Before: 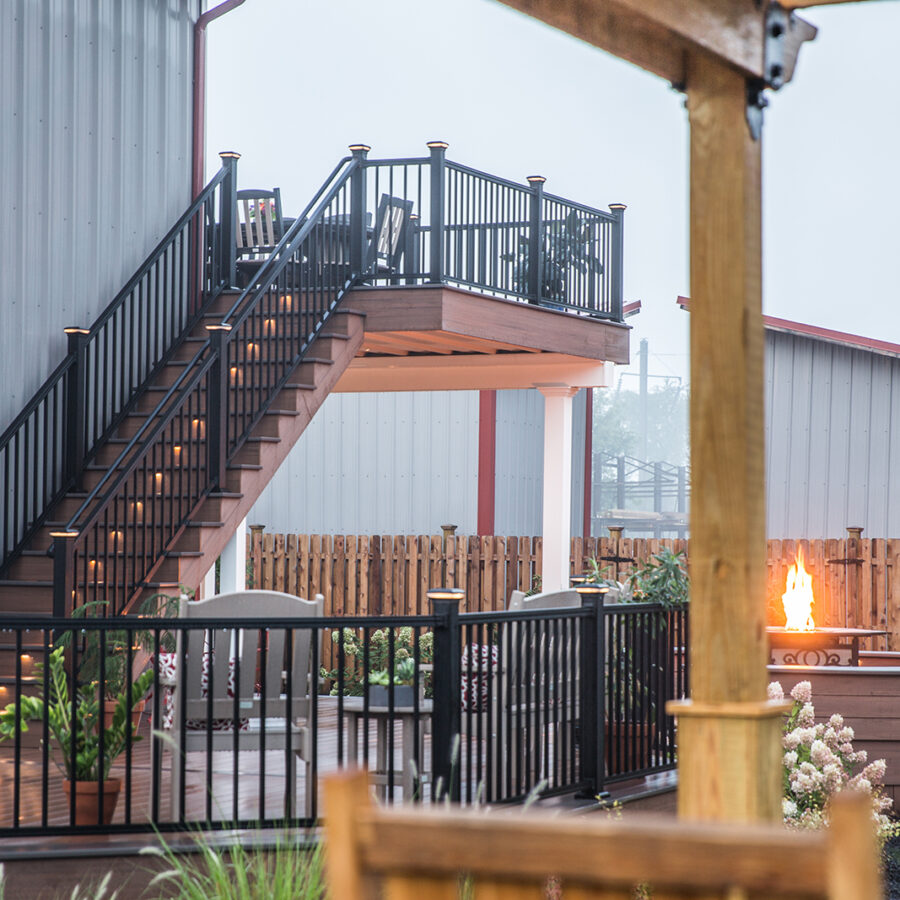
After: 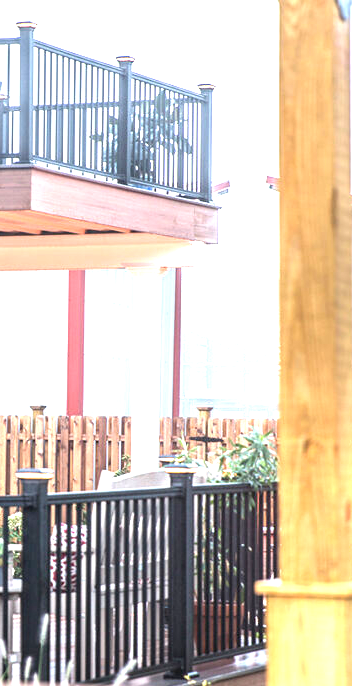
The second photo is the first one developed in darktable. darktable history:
crop: left 45.721%, top 13.393%, right 14.118%, bottom 10.01%
exposure: black level correction 0.001, exposure 1.646 EV, compensate exposure bias true, compensate highlight preservation false
